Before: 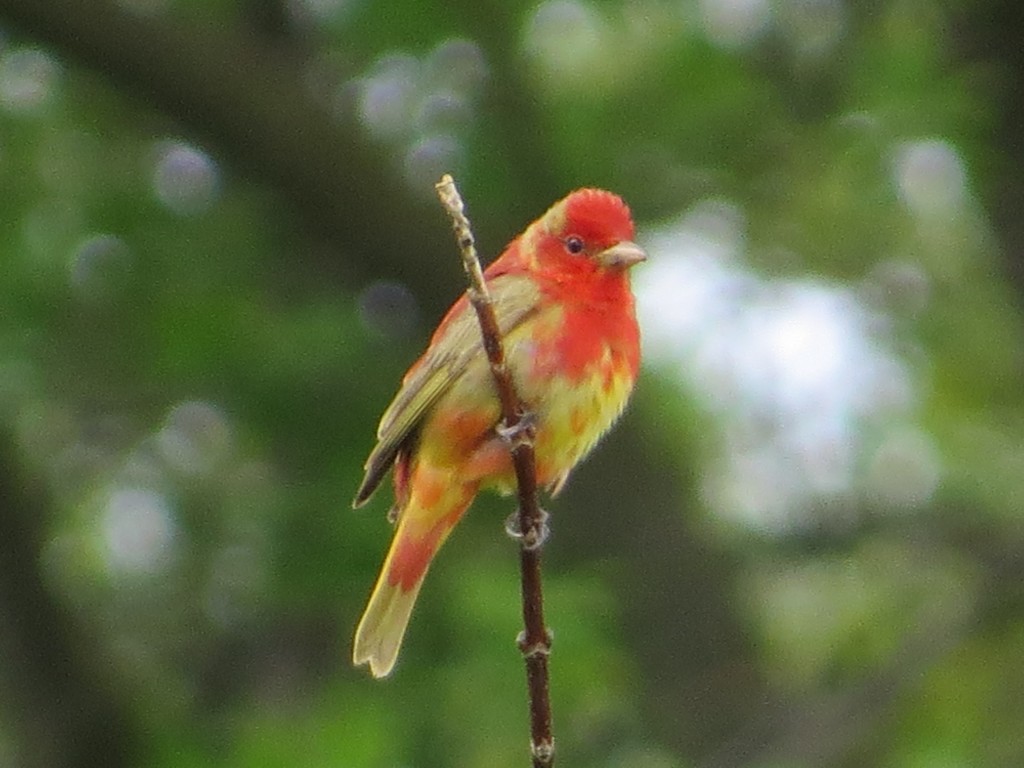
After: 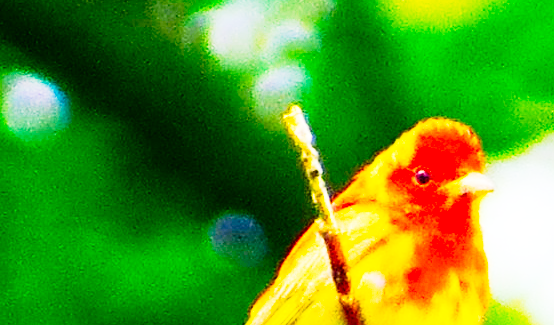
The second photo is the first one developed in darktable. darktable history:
tone curve: curves: ch0 [(0.016, 0.011) (0.094, 0.016) (0.469, 0.508) (0.721, 0.862) (1, 1)], preserve colors none
base curve: curves: ch0 [(0, 0) (0.007, 0.004) (0.027, 0.03) (0.046, 0.07) (0.207, 0.54) (0.442, 0.872) (0.673, 0.972) (1, 1)], preserve colors none
color balance rgb: shadows lift › chroma 7.126%, shadows lift › hue 245.78°, linear chroma grading › global chroma 39.695%, perceptual saturation grading › global saturation 29.425%, global vibrance 14.54%
crop: left 14.937%, top 9.046%, right 30.931%, bottom 48.556%
